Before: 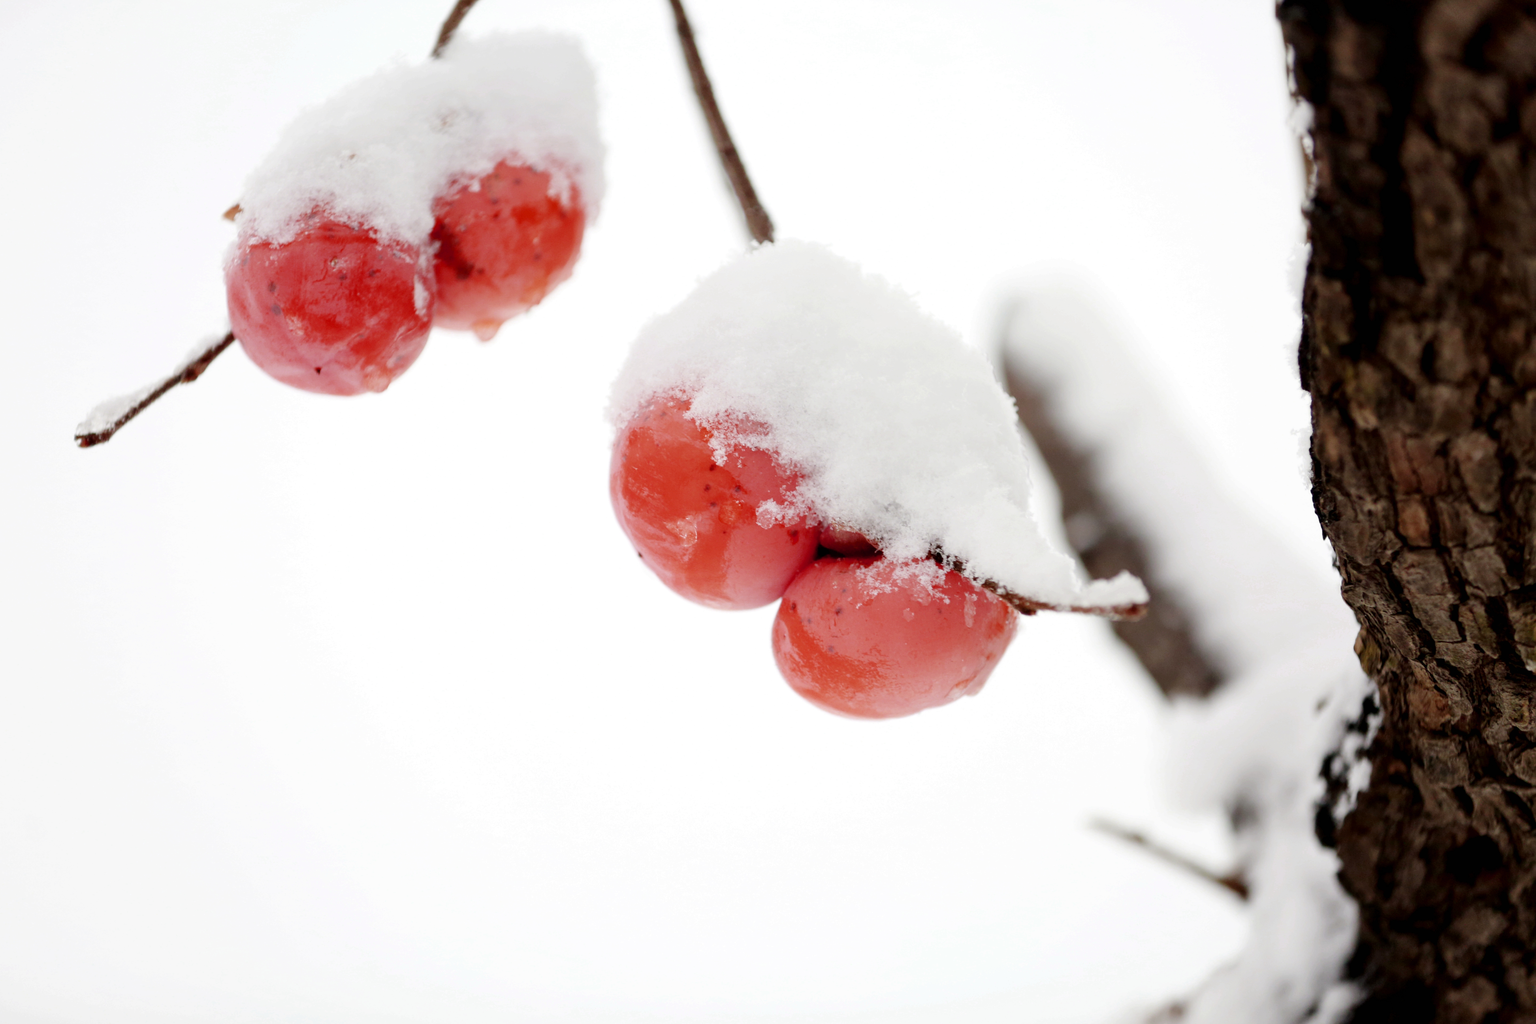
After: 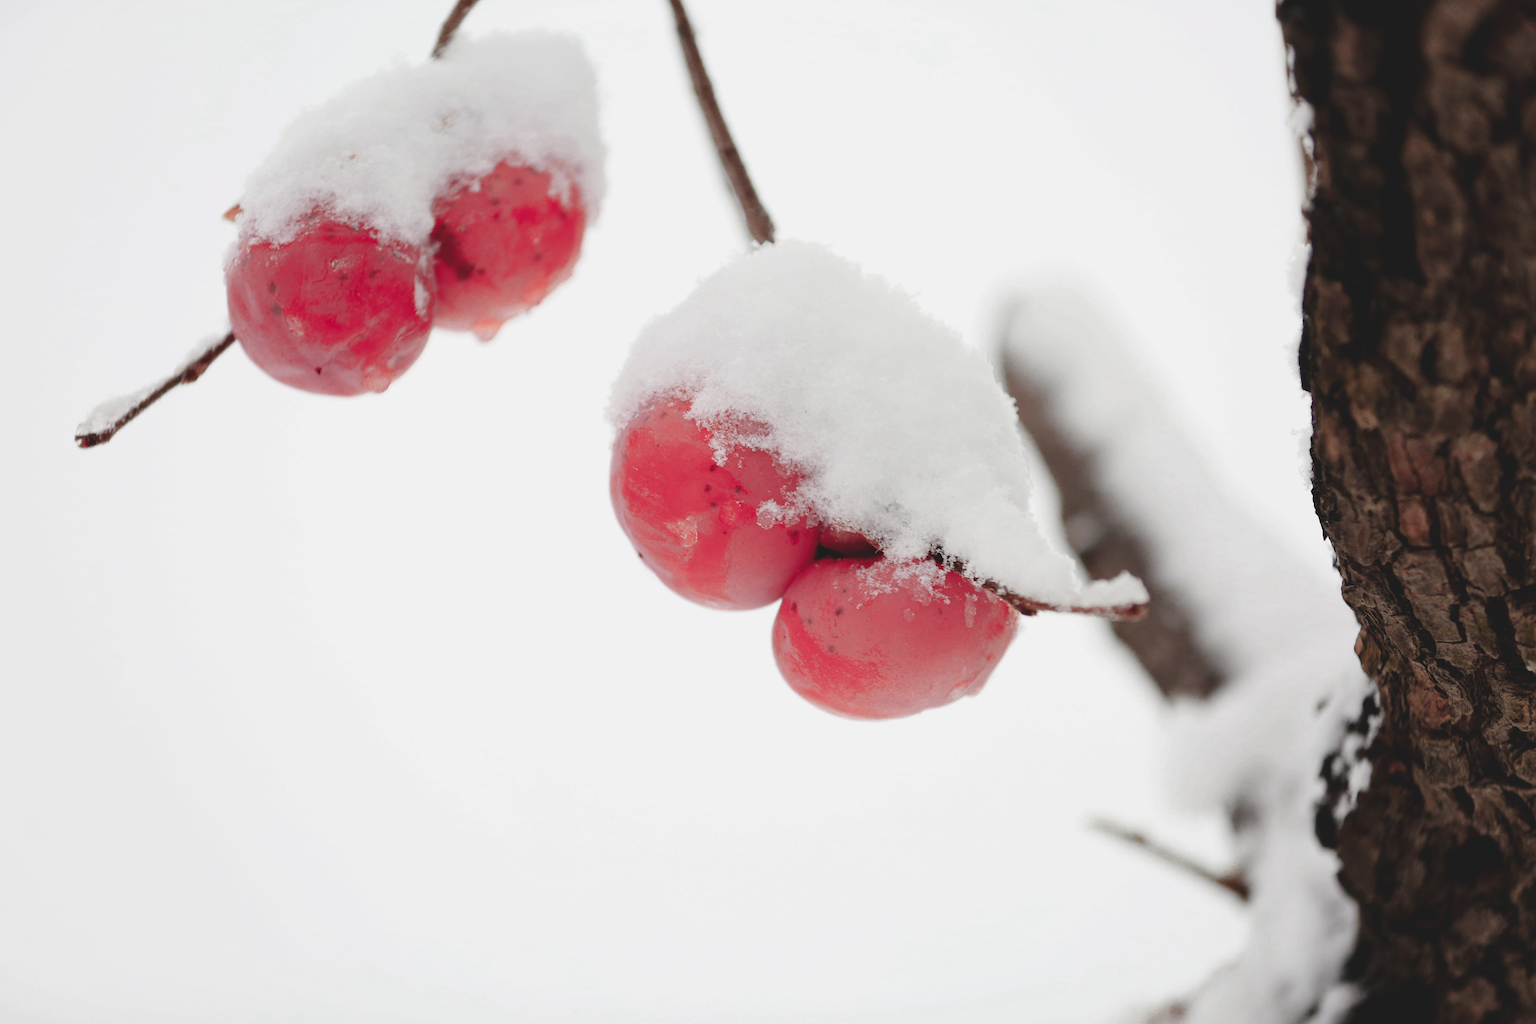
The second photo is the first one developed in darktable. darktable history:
exposure: black level correction -0.014, exposure -0.191 EV, compensate highlight preservation false
color zones: curves: ch0 [(0.006, 0.385) (0.143, 0.563) (0.243, 0.321) (0.352, 0.464) (0.516, 0.456) (0.625, 0.5) (0.75, 0.5) (0.875, 0.5)]; ch1 [(0, 0.5) (0.134, 0.504) (0.246, 0.463) (0.421, 0.515) (0.5, 0.56) (0.625, 0.5) (0.75, 0.5) (0.875, 0.5)]; ch2 [(0, 0.5) (0.131, 0.426) (0.307, 0.289) (0.38, 0.188) (0.513, 0.216) (0.625, 0.548) (0.75, 0.468) (0.838, 0.396) (0.971, 0.311)]
sharpen: on, module defaults
